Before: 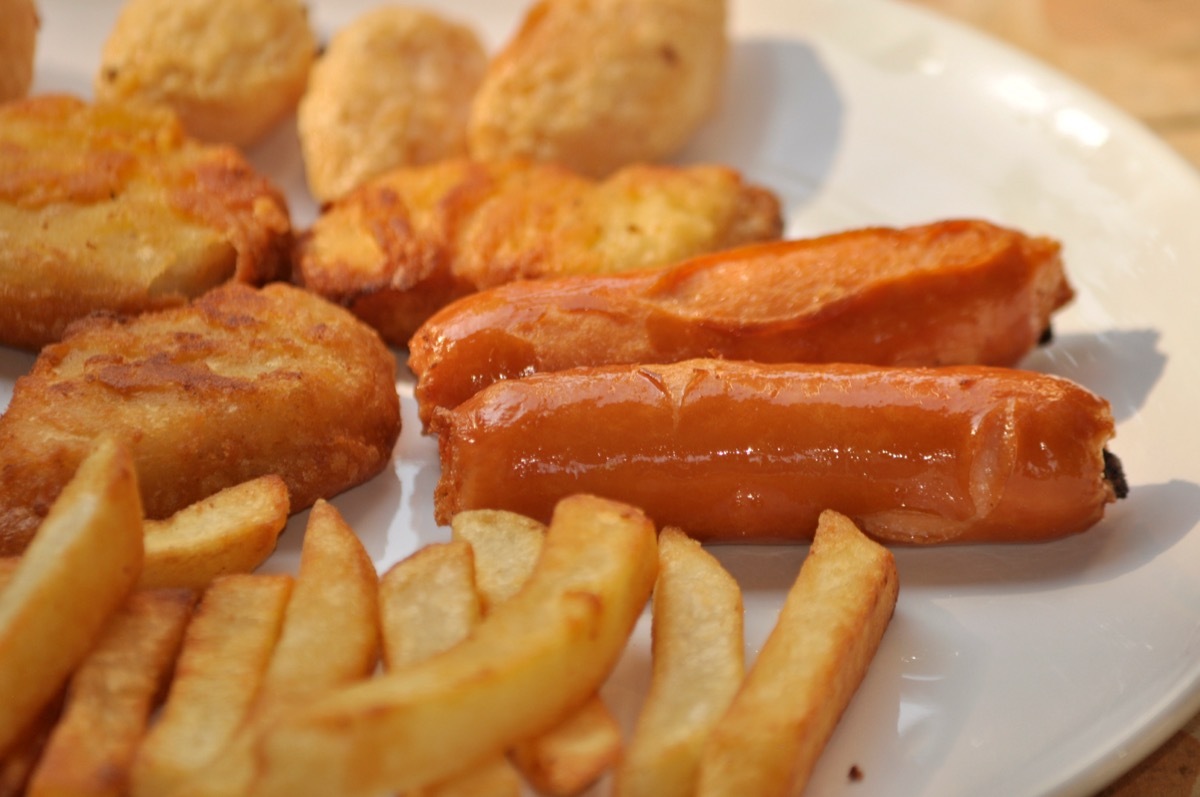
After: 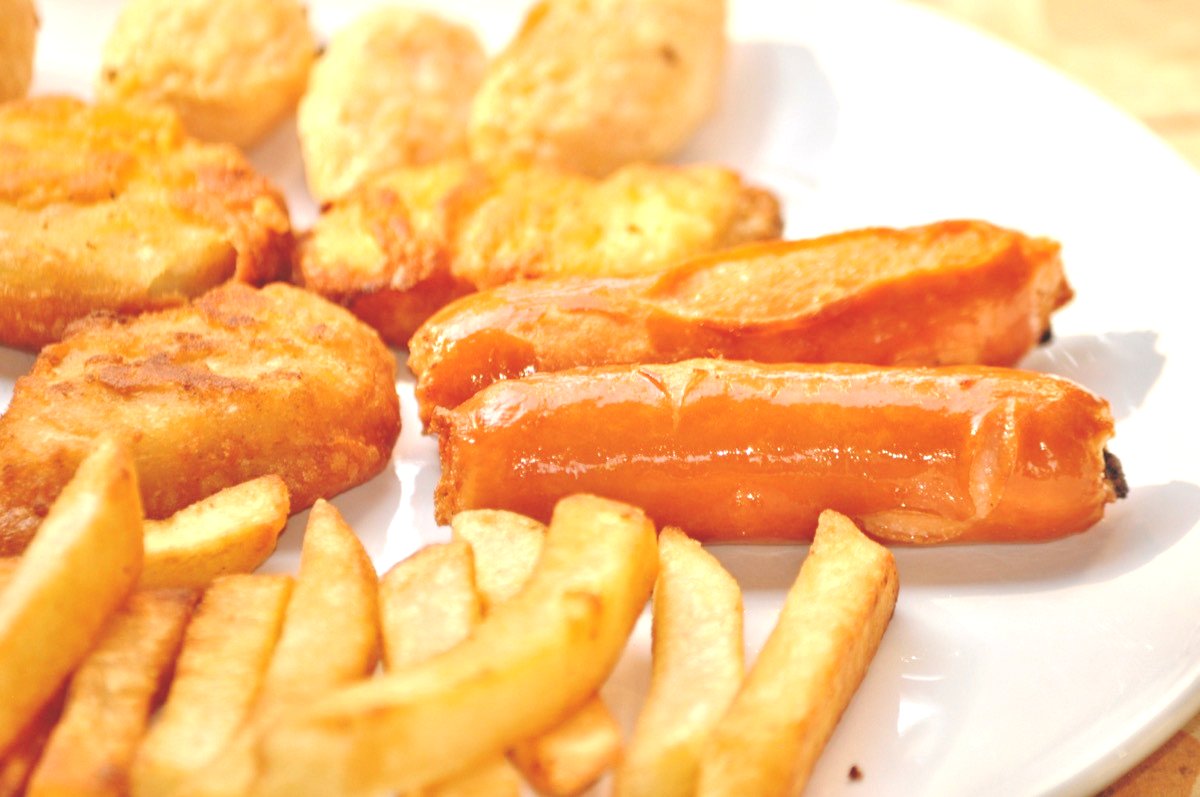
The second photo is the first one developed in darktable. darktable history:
exposure: black level correction -0.002, exposure 0.707 EV, compensate exposure bias true, compensate highlight preservation false
base curve: curves: ch0 [(0, 0.024) (0.055, 0.065) (0.121, 0.166) (0.236, 0.319) (0.693, 0.726) (1, 1)], preserve colors none
levels: levels [0.062, 0.494, 0.925]
tone equalizer: -7 EV 0.143 EV, -6 EV 0.632 EV, -5 EV 1.11 EV, -4 EV 1.37 EV, -3 EV 1.13 EV, -2 EV 0.6 EV, -1 EV 0.168 EV, mask exposure compensation -0.497 EV
